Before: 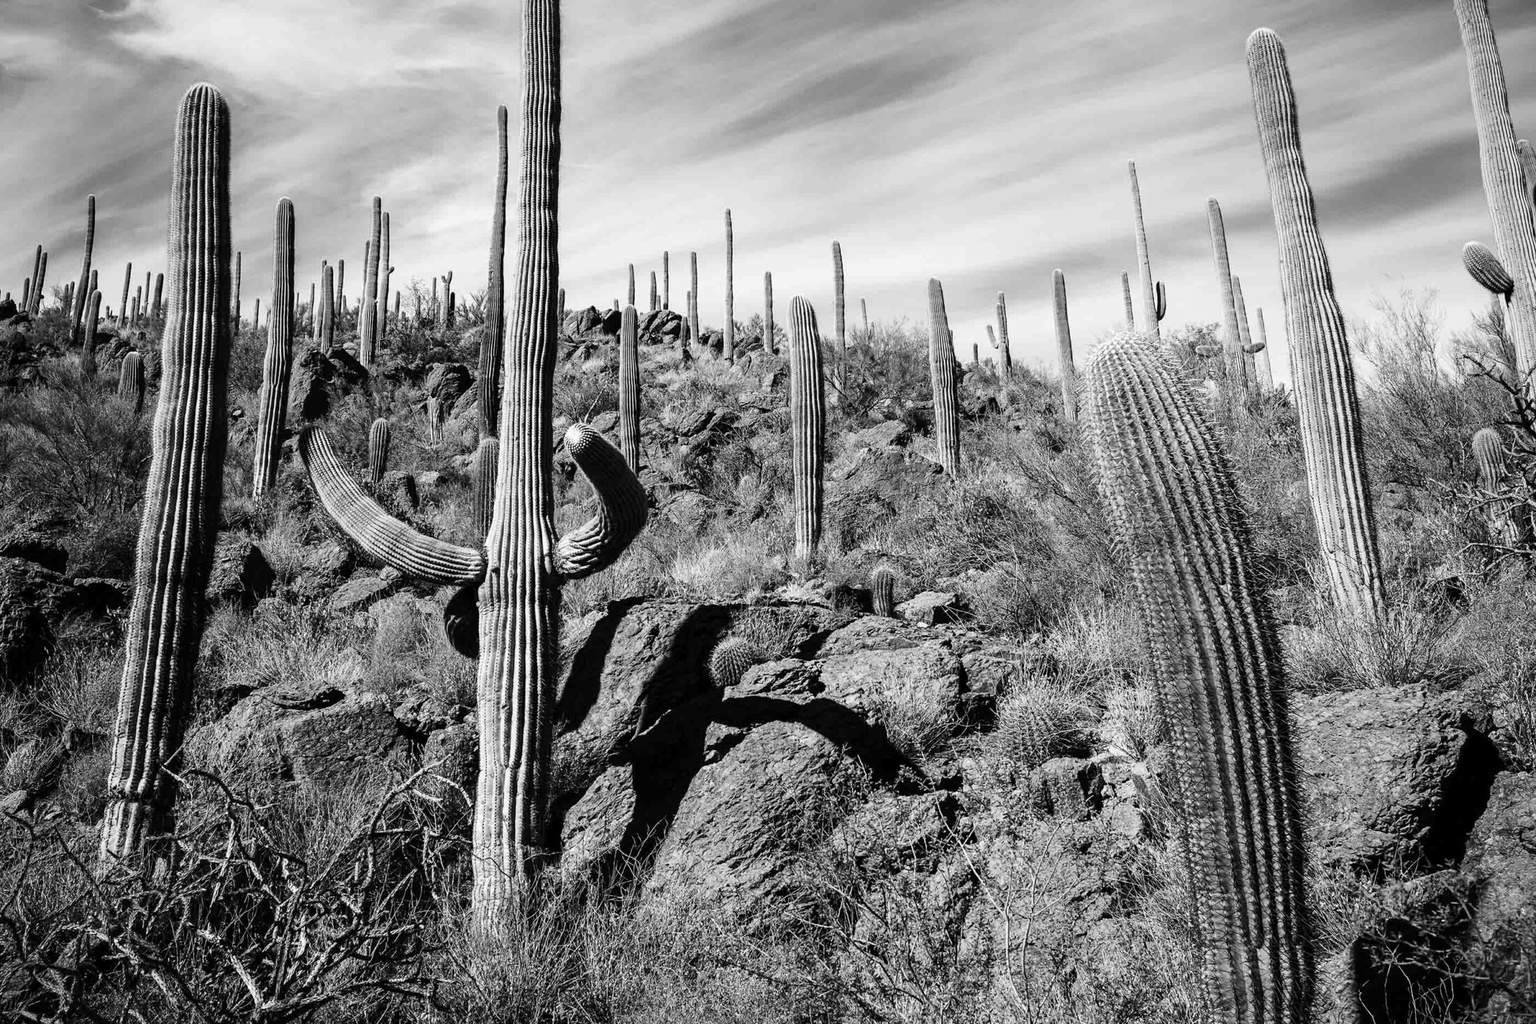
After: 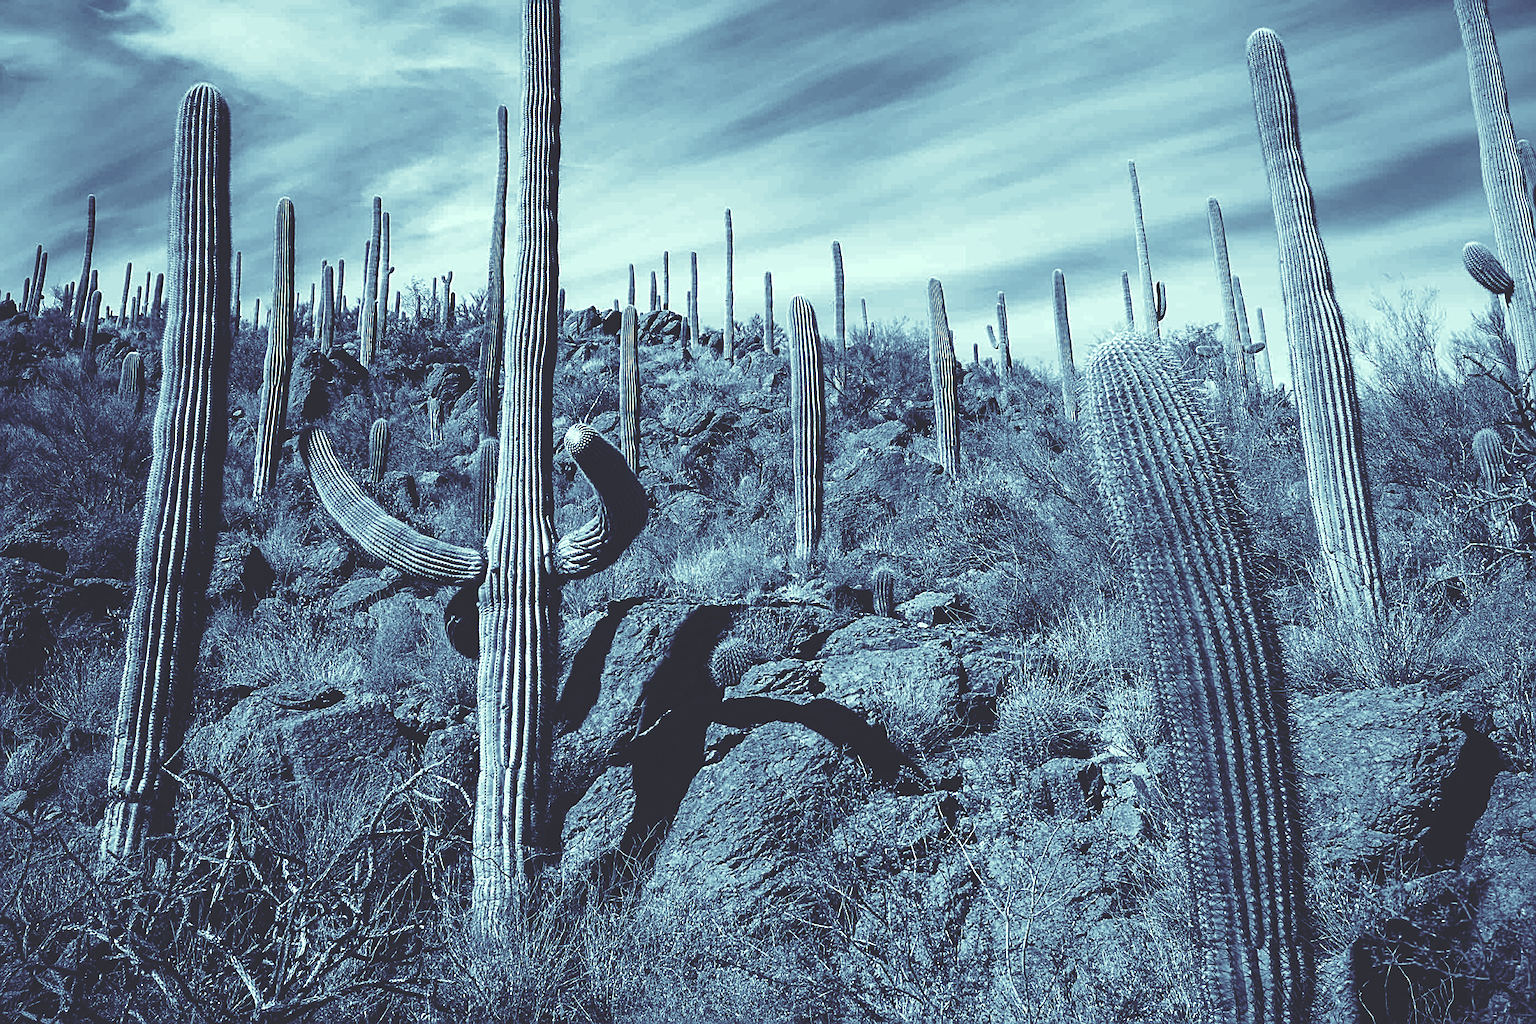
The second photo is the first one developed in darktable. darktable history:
sharpen: on, module defaults
rgb curve: curves: ch0 [(0, 0.186) (0.314, 0.284) (0.576, 0.466) (0.805, 0.691) (0.936, 0.886)]; ch1 [(0, 0.186) (0.314, 0.284) (0.581, 0.534) (0.771, 0.746) (0.936, 0.958)]; ch2 [(0, 0.216) (0.275, 0.39) (1, 1)], mode RGB, independent channels, compensate middle gray true, preserve colors none
